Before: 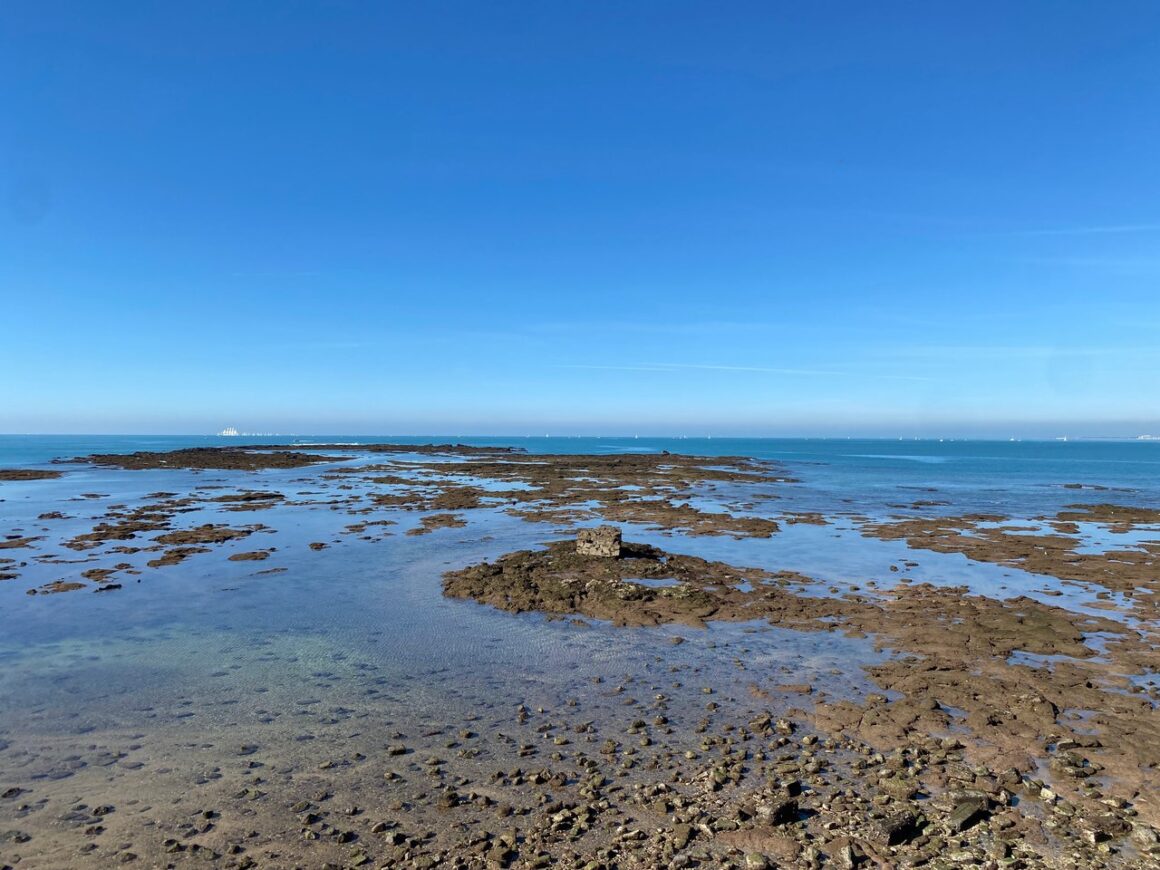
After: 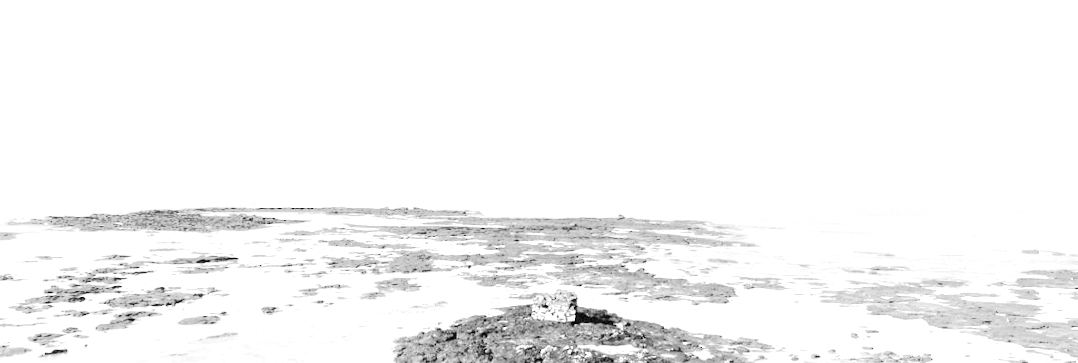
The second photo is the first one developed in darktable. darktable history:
color balance rgb: on, module defaults
crop and rotate: top 23.84%, bottom 34.294%
exposure: black level correction 0, exposure 2.138 EV, compensate exposure bias true, compensate highlight preservation false
rotate and perspective: rotation 0.215°, lens shift (vertical) -0.139, crop left 0.069, crop right 0.939, crop top 0.002, crop bottom 0.996
shadows and highlights: shadows -70, highlights 35, soften with gaussian
monochrome: a 1.94, b -0.638
color calibration: output gray [0.22, 0.42, 0.37, 0], gray › normalize channels true, illuminant same as pipeline (D50), adaptation XYZ, x 0.346, y 0.359, gamut compression 0
white balance: red 0.974, blue 1.044
